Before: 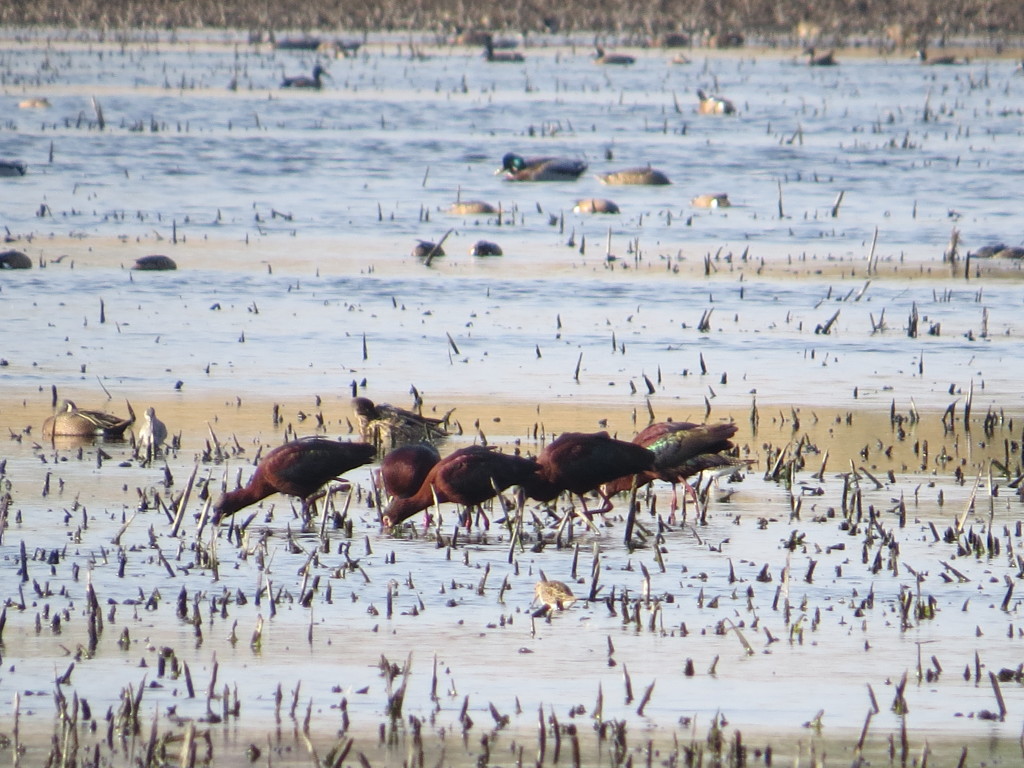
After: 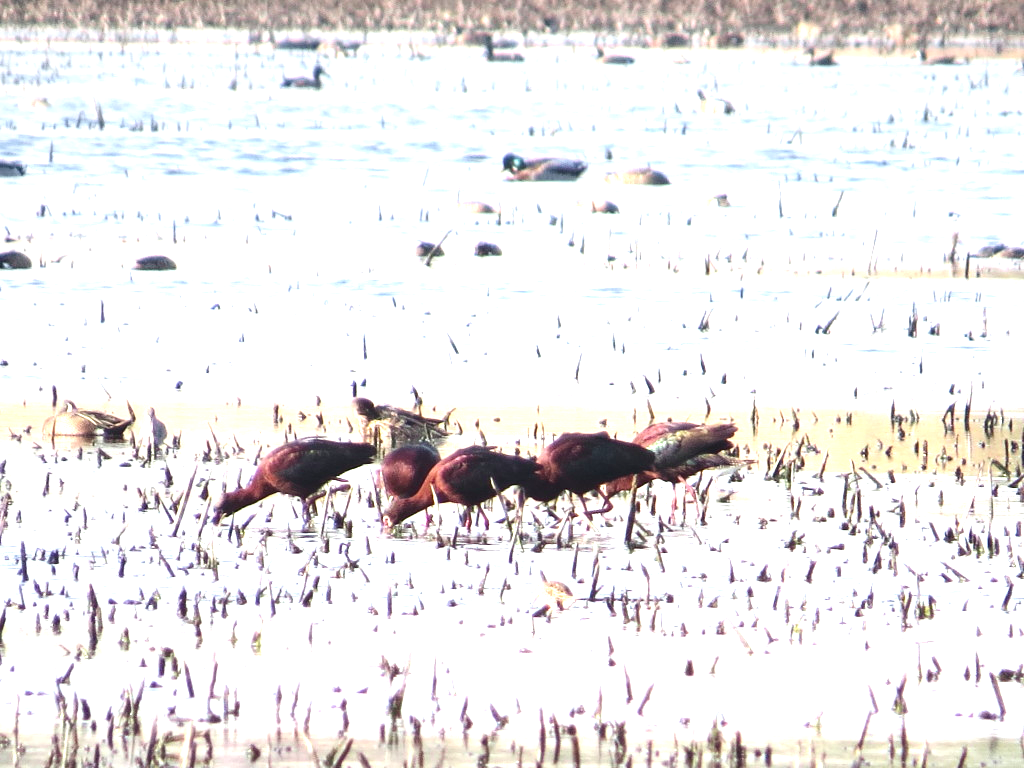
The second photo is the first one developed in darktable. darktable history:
exposure: black level correction 0, exposure 1.445 EV, compensate highlight preservation false
tone curve: curves: ch0 [(0, 0) (0.227, 0.17) (0.766, 0.774) (1, 1)]; ch1 [(0, 0) (0.114, 0.127) (0.437, 0.452) (0.498, 0.498) (0.529, 0.541) (0.579, 0.589) (1, 1)]; ch2 [(0, 0) (0.233, 0.259) (0.493, 0.492) (0.587, 0.573) (1, 1)], color space Lab, independent channels, preserve colors none
